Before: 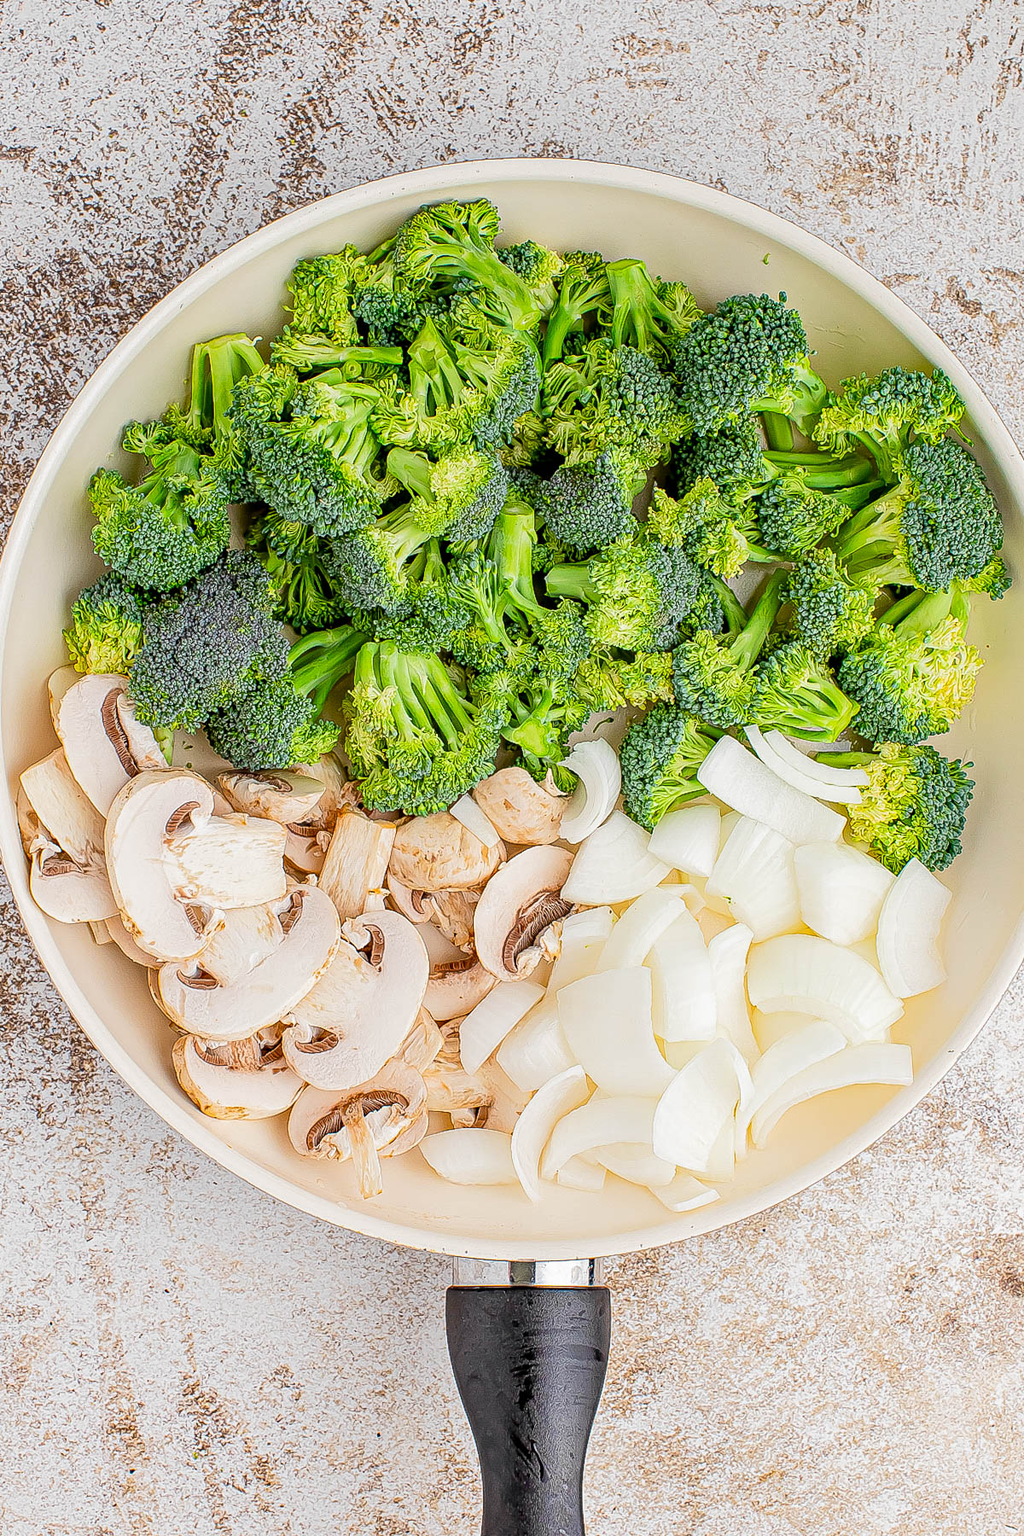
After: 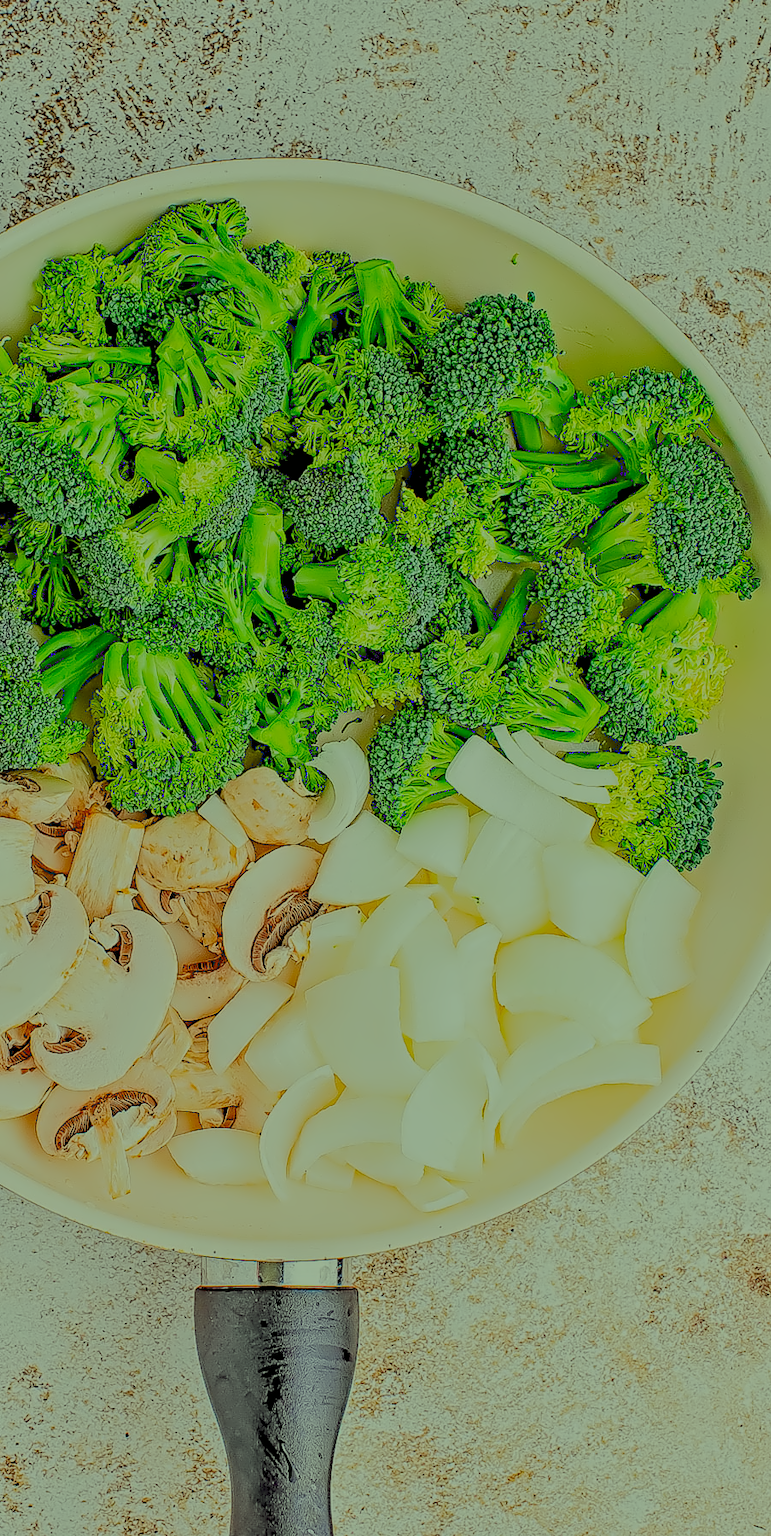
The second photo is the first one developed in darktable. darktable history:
crop and rotate: left 24.605%
color calibration: illuminant same as pipeline (D50), adaptation XYZ, x 0.347, y 0.358, temperature 5004.98 K
contrast equalizer: y [[0.5, 0.542, 0.583, 0.625, 0.667, 0.708], [0.5 ×6], [0.5 ×6], [0, 0.033, 0.067, 0.1, 0.133, 0.167], [0, 0.05, 0.1, 0.15, 0.2, 0.25]]
color correction: highlights a* -11.07, highlights b* 9.82, saturation 1.71
filmic rgb: black relative exposure -13.86 EV, white relative exposure 7.96 EV, hardness 3.73, latitude 49.95%, contrast 0.515
